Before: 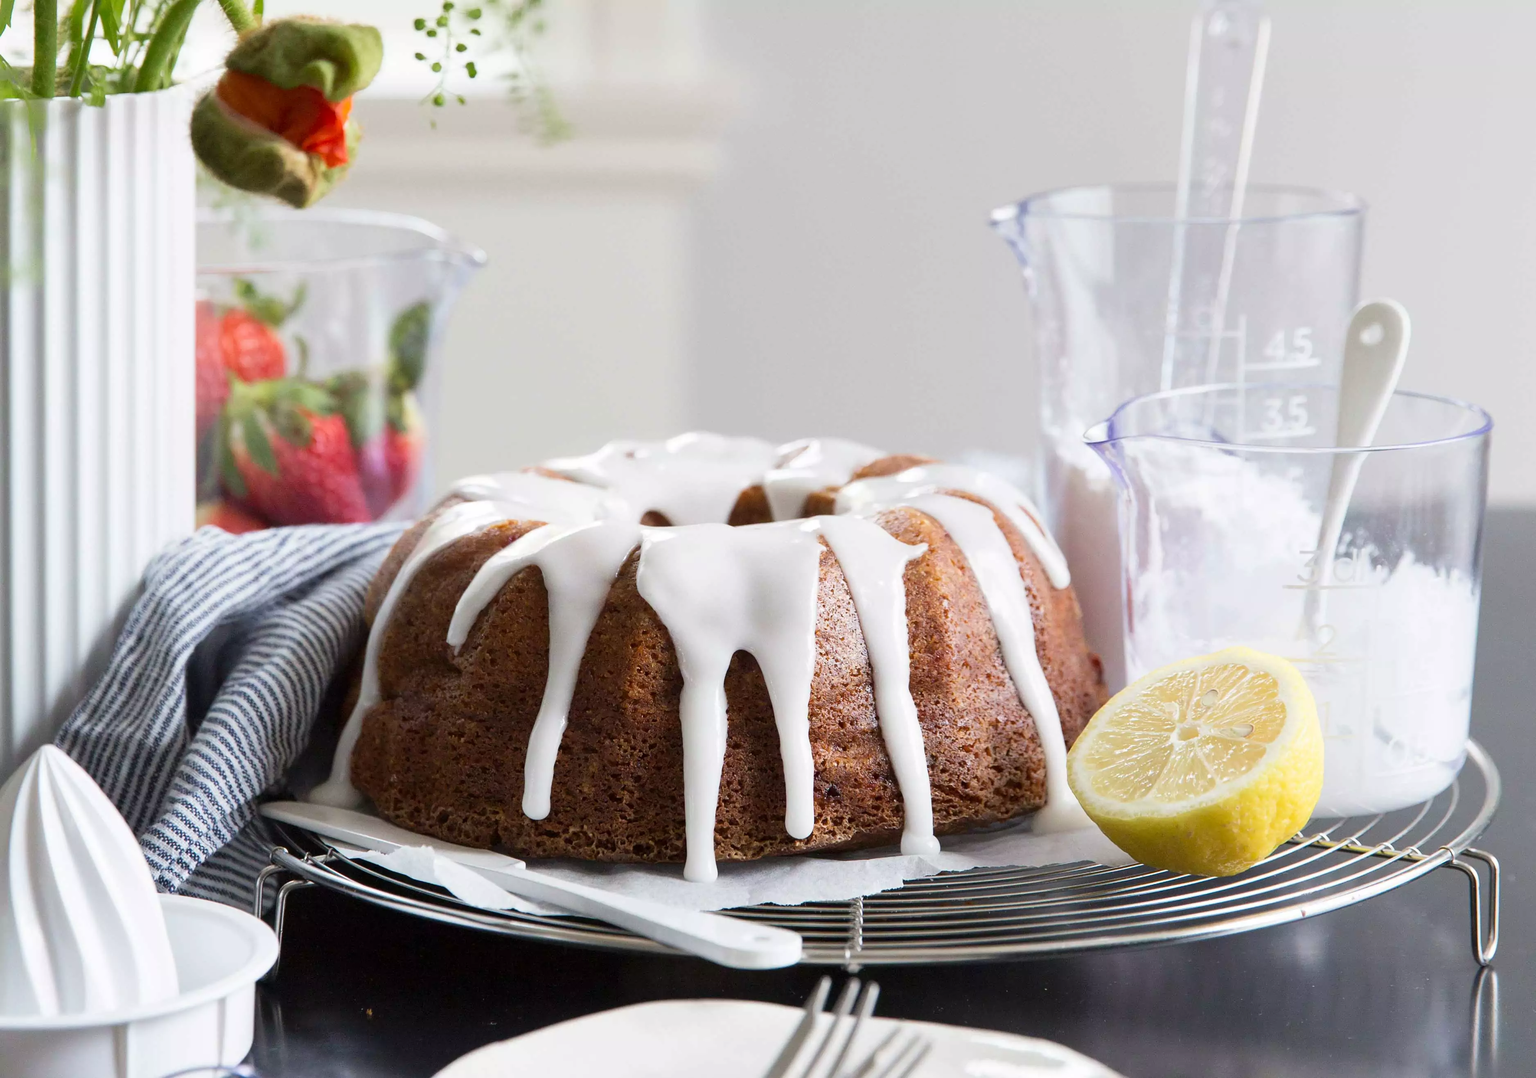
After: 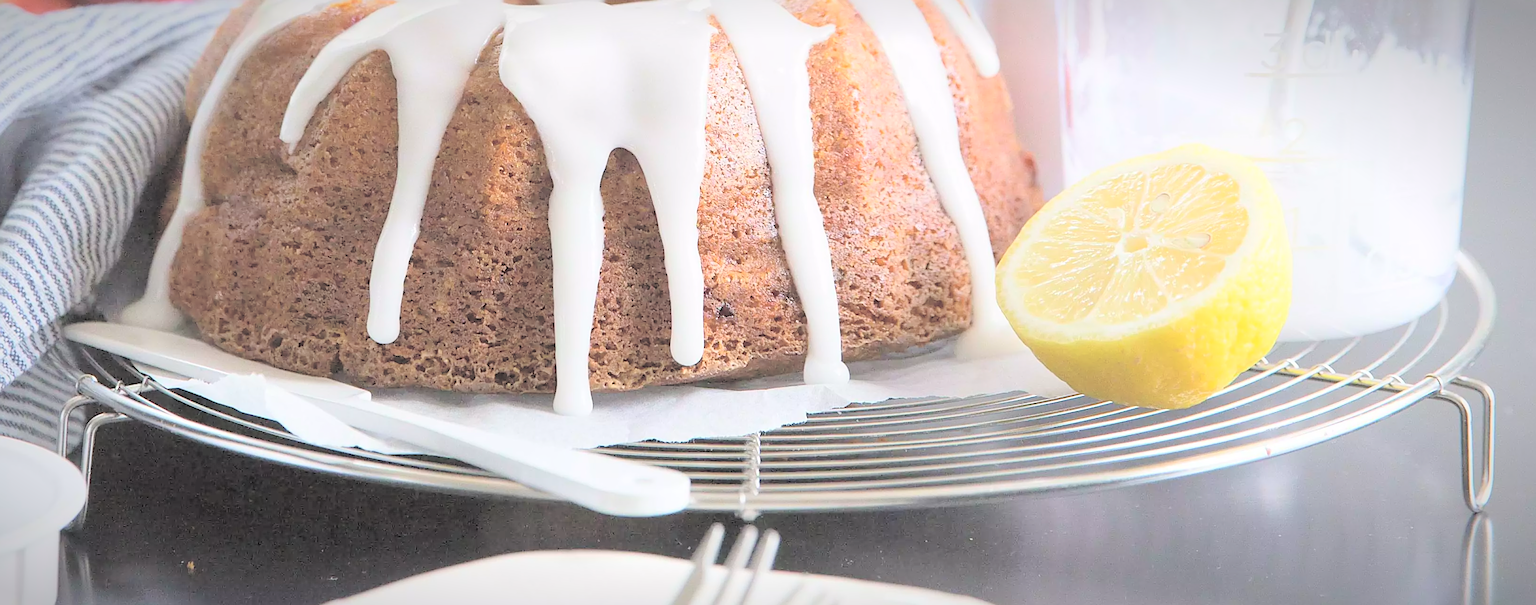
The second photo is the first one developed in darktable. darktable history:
vignetting: fall-off start 87.32%, saturation -0.021, automatic ratio true
crop and rotate: left 13.314%, top 48.462%, bottom 2.853%
contrast brightness saturation: brightness 0.981
sharpen: on, module defaults
